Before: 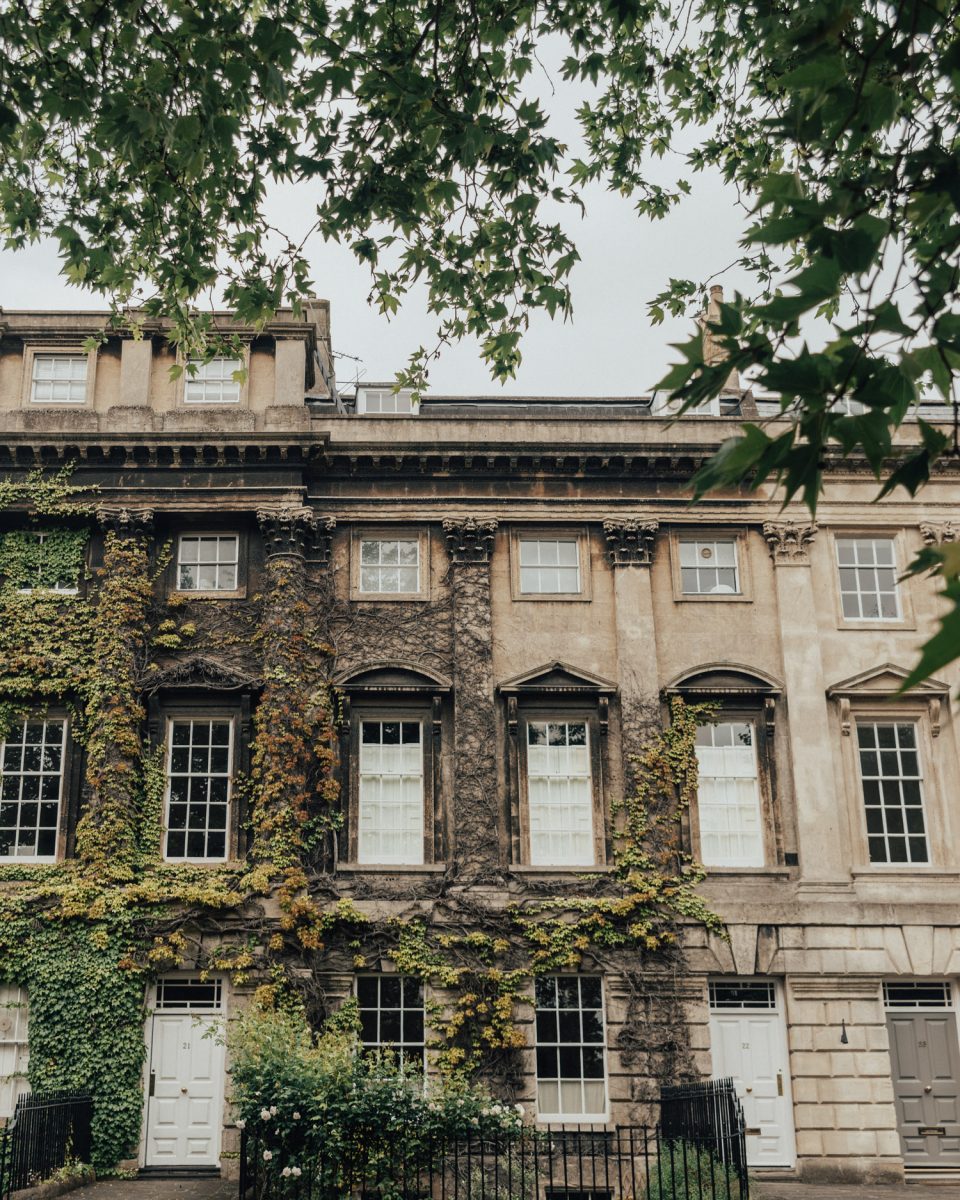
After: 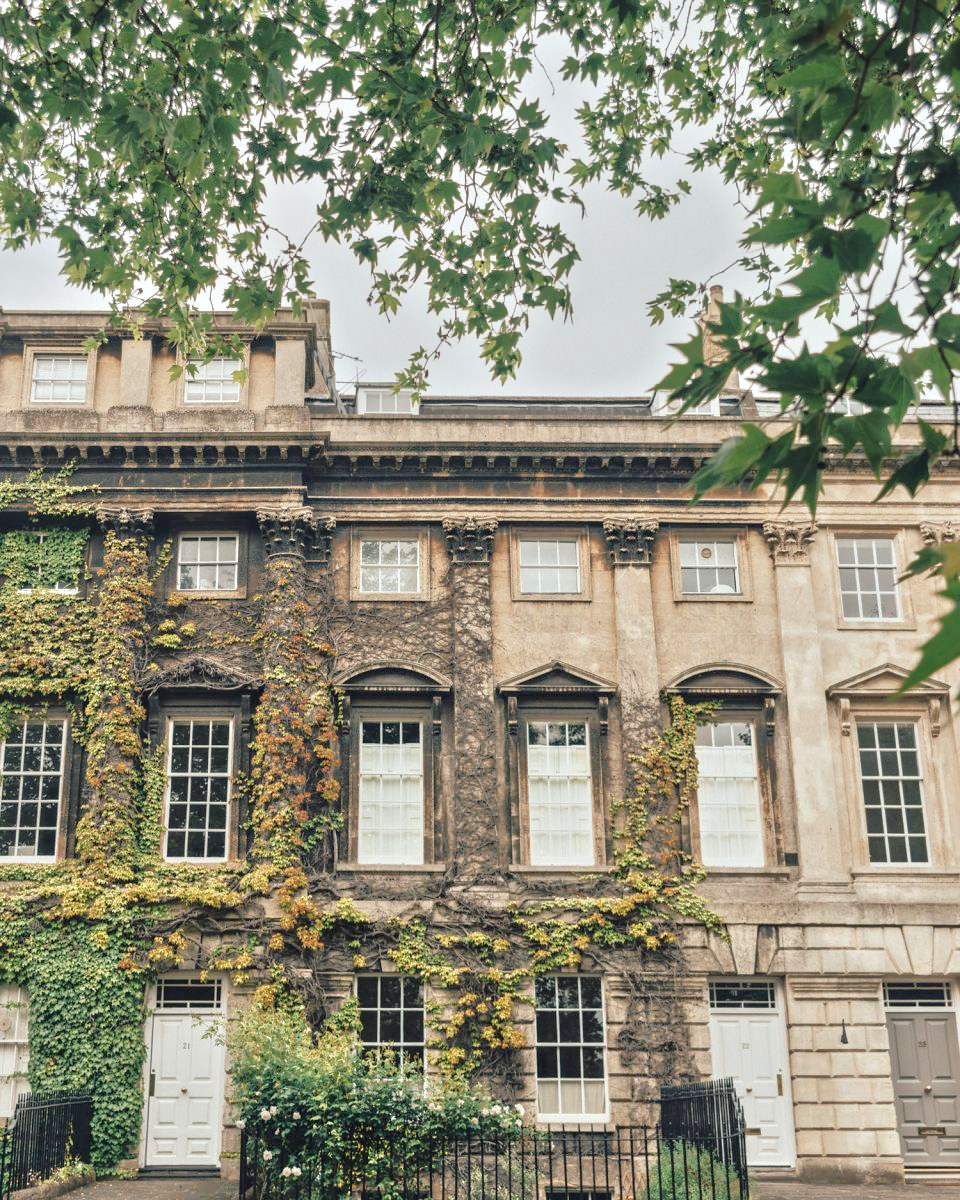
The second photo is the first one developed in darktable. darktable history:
tone equalizer: -8 EV 1.98 EV, -7 EV 1.97 EV, -6 EV 1.99 EV, -5 EV 1.96 EV, -4 EV 1.96 EV, -3 EV 1.47 EV, -2 EV 0.979 EV, -1 EV 0.51 EV
